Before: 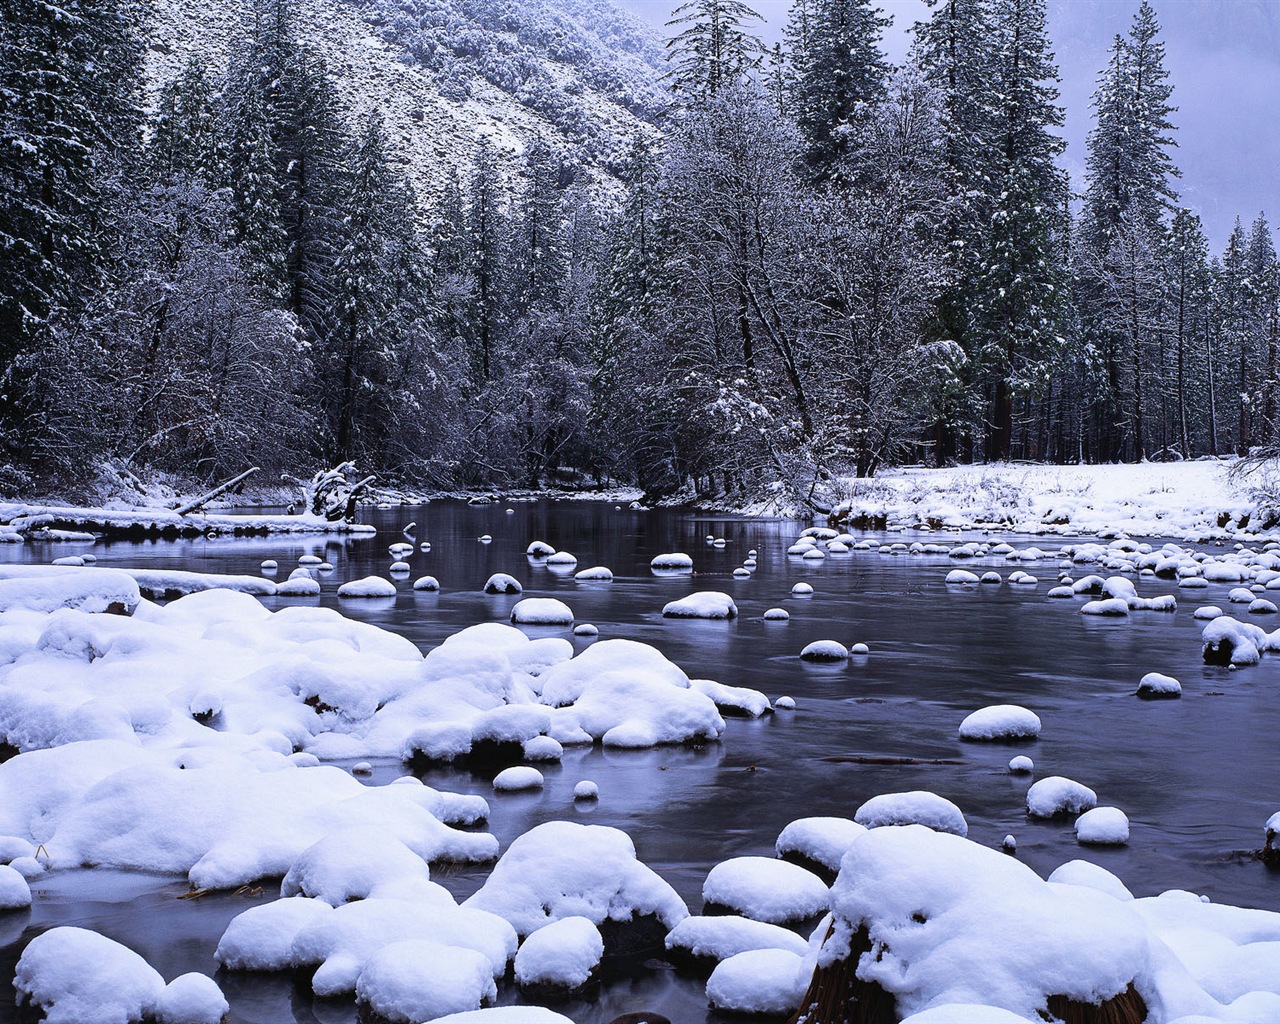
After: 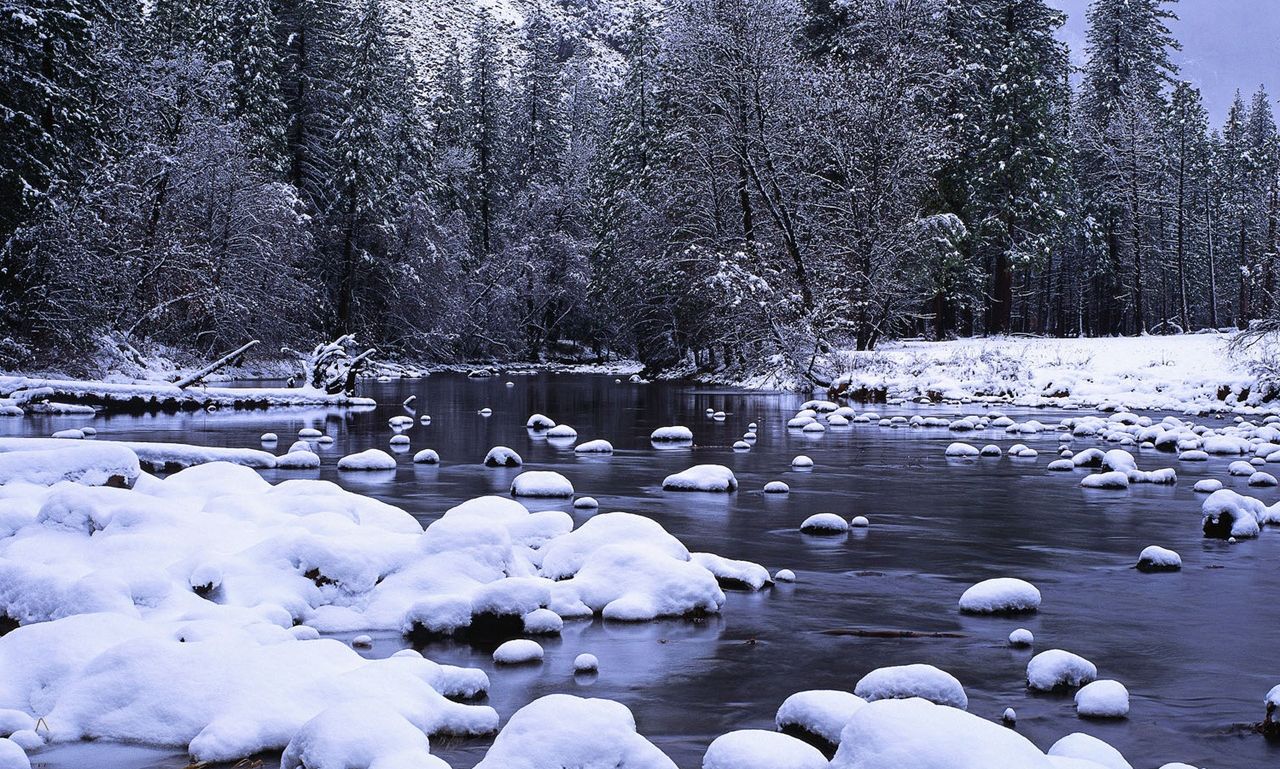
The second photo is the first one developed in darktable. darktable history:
crop and rotate: top 12.43%, bottom 12.449%
color calibration: illuminant same as pipeline (D50), adaptation XYZ, x 0.345, y 0.358, temperature 5002.94 K
